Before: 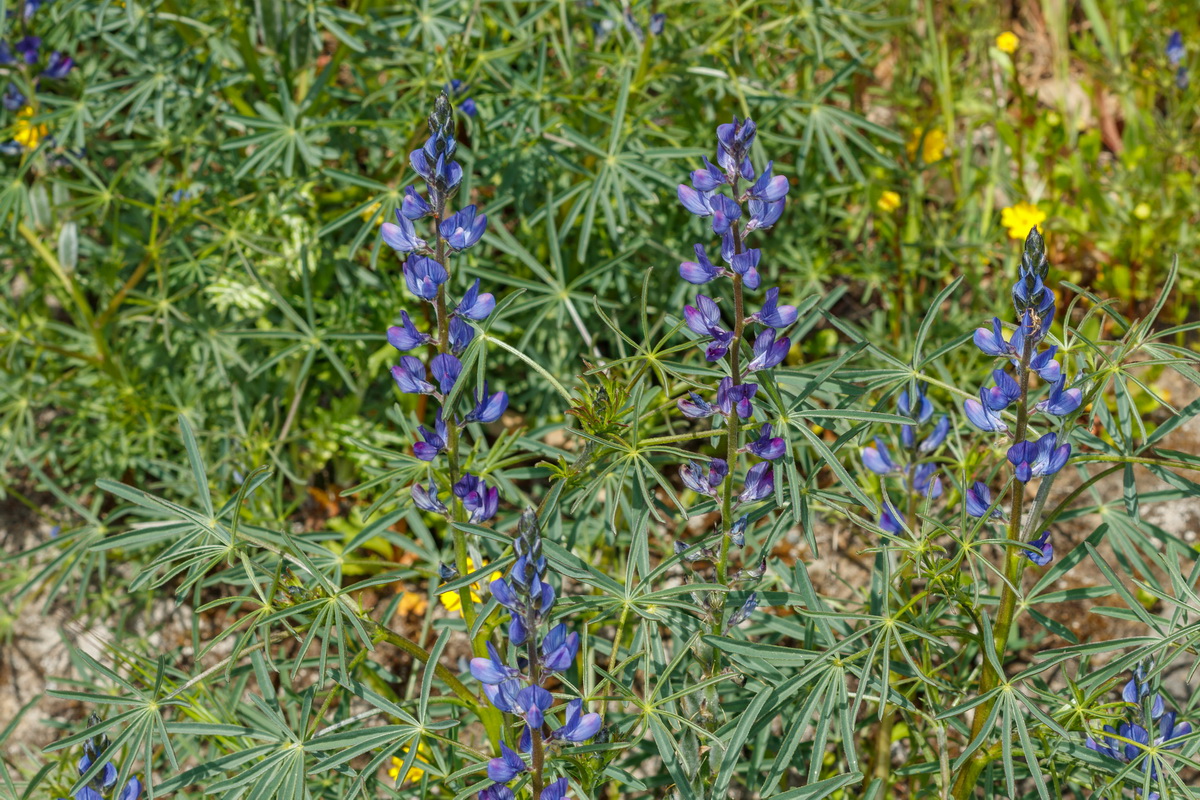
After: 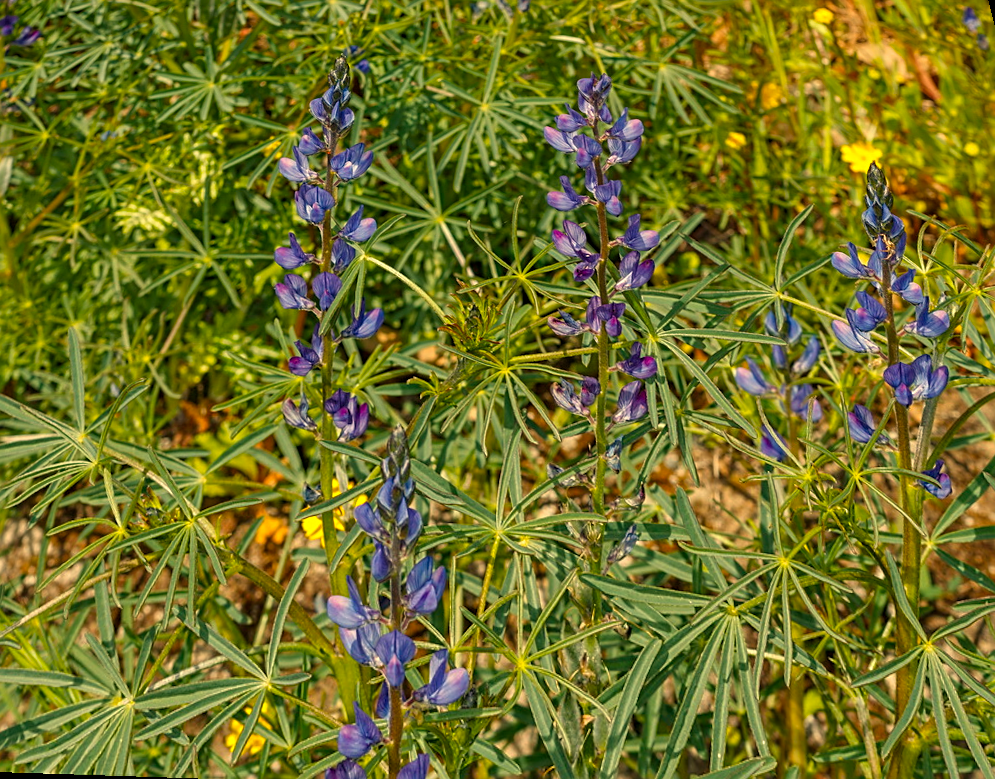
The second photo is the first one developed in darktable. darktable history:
rotate and perspective: rotation 0.72°, lens shift (vertical) -0.352, lens shift (horizontal) -0.051, crop left 0.152, crop right 0.859, crop top 0.019, crop bottom 0.964
color balance rgb: perceptual saturation grading › global saturation 20%, global vibrance 20%
sharpen: on, module defaults
base curve: curves: ch0 [(0, 0) (0.303, 0.277) (1, 1)]
white balance: red 1.123, blue 0.83
